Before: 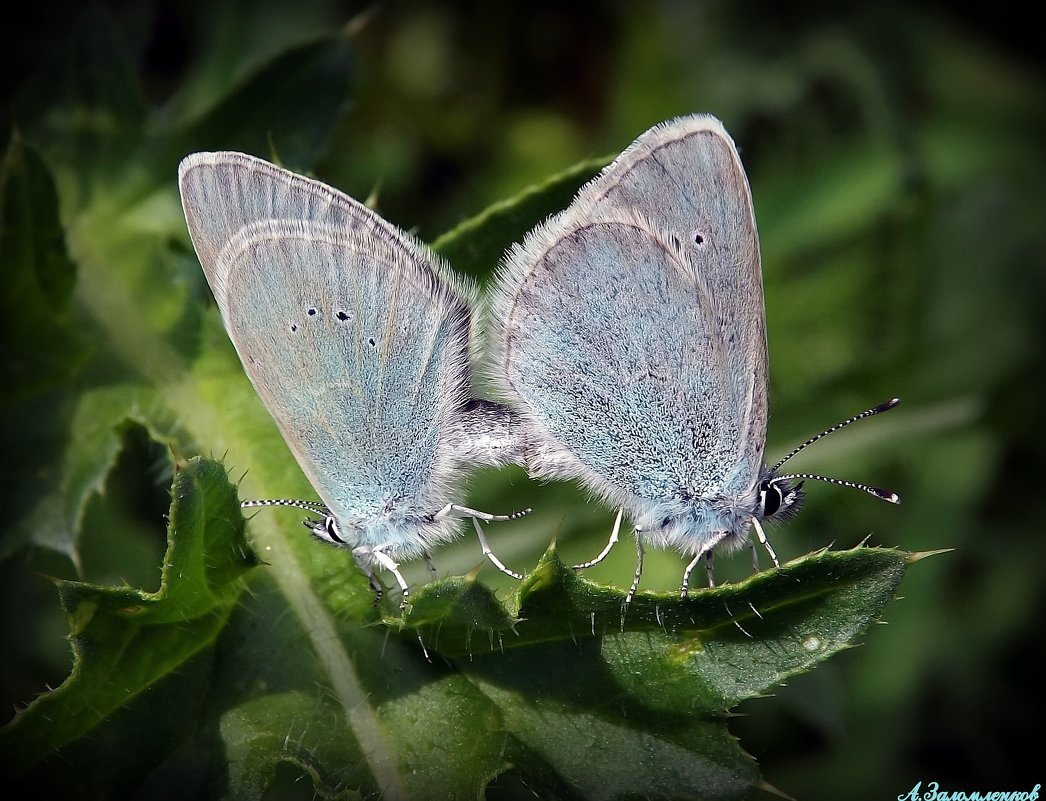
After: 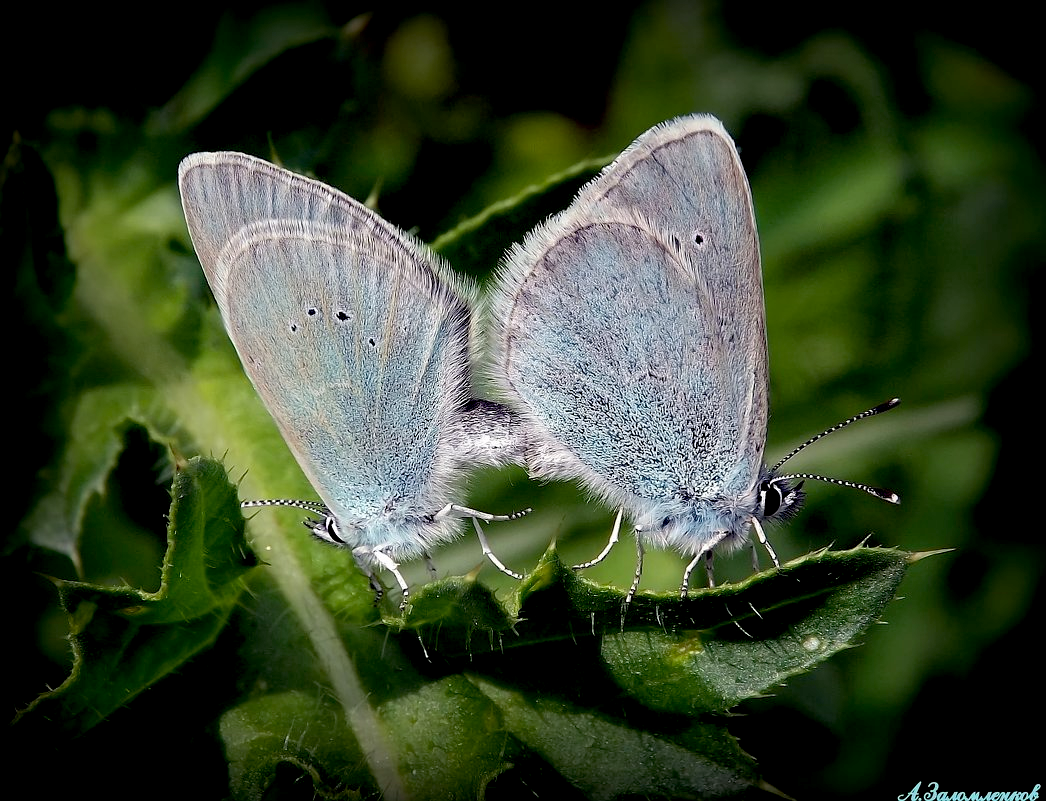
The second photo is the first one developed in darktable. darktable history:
exposure: black level correction 0.014, compensate highlight preservation false
